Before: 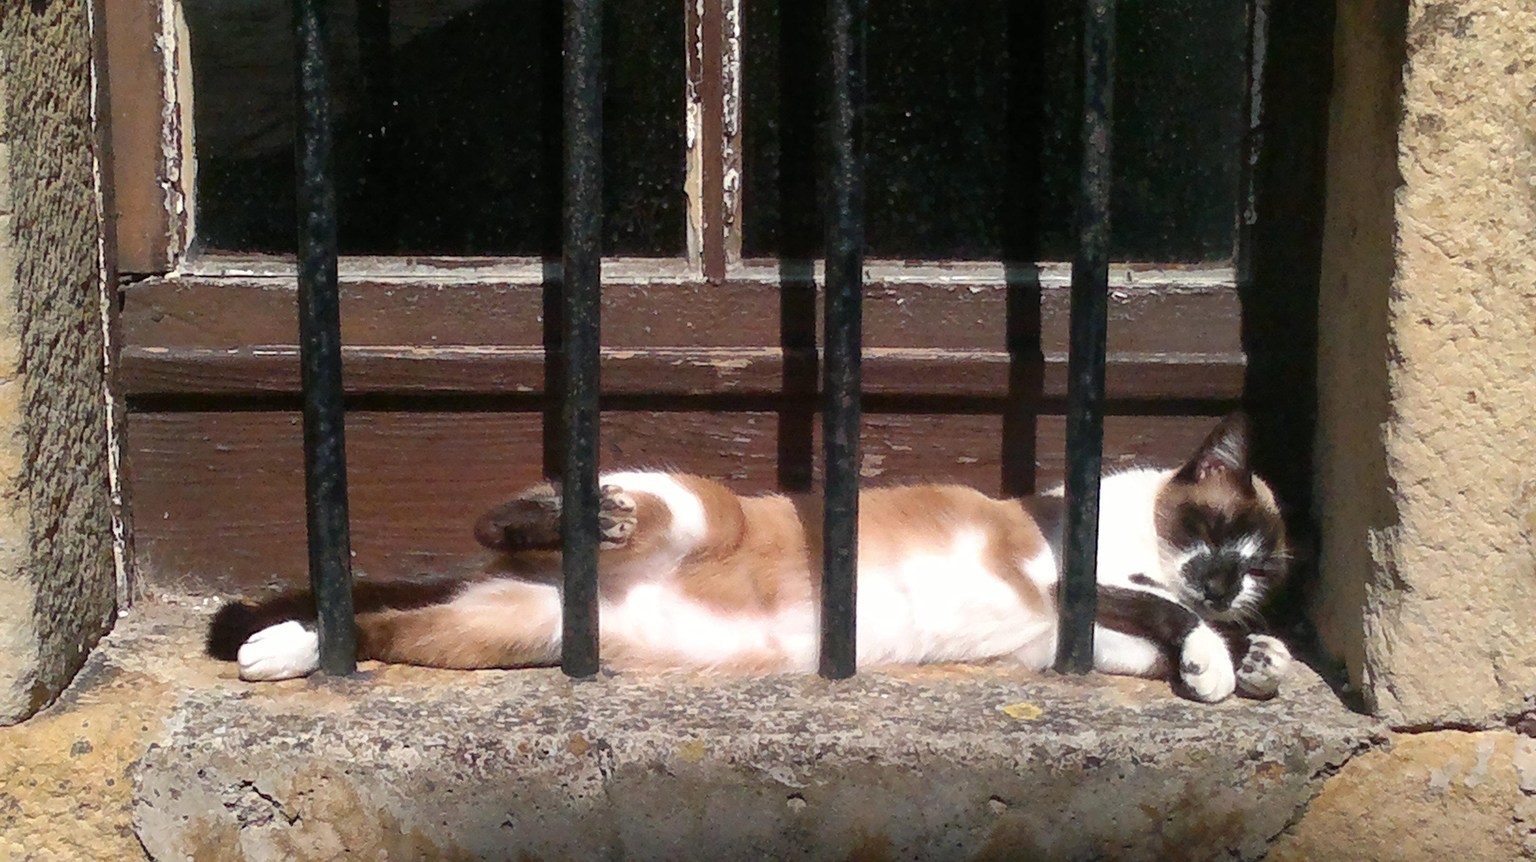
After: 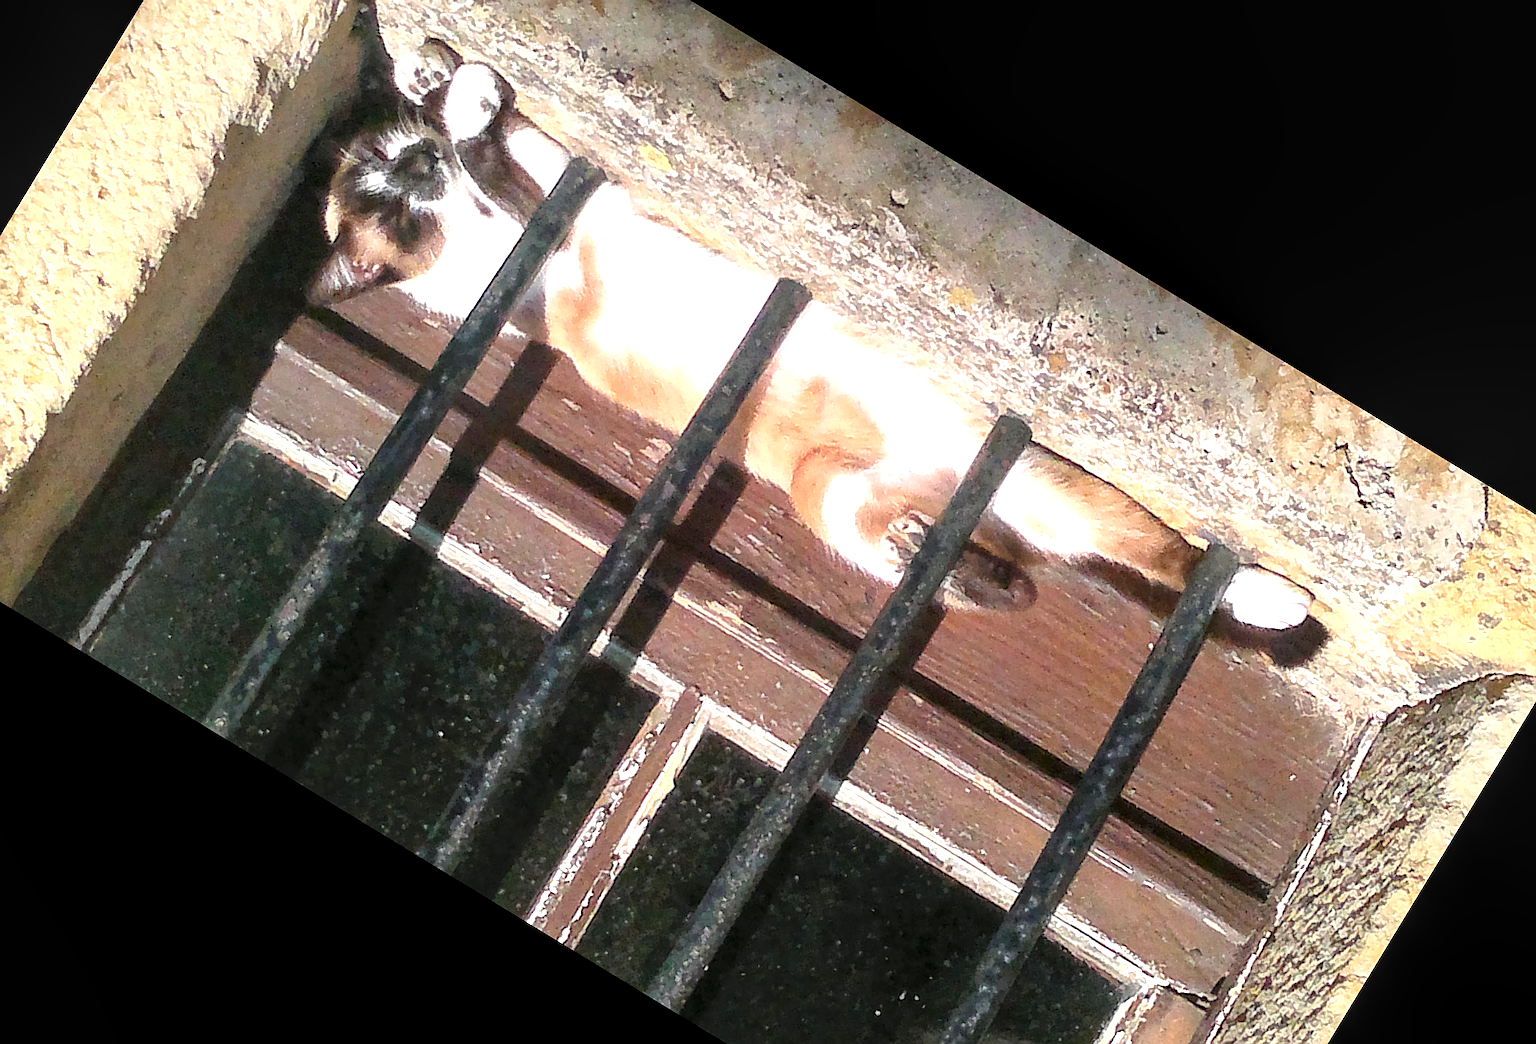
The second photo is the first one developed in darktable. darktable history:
sharpen: amount 0.75
color correction: saturation 1.1
exposure: black level correction 0, exposure 0.9 EV, compensate highlight preservation false
crop and rotate: angle 148.68°, left 9.111%, top 15.603%, right 4.588%, bottom 17.041%
local contrast: detail 135%, midtone range 0.75
contrast brightness saturation: brightness 0.15
